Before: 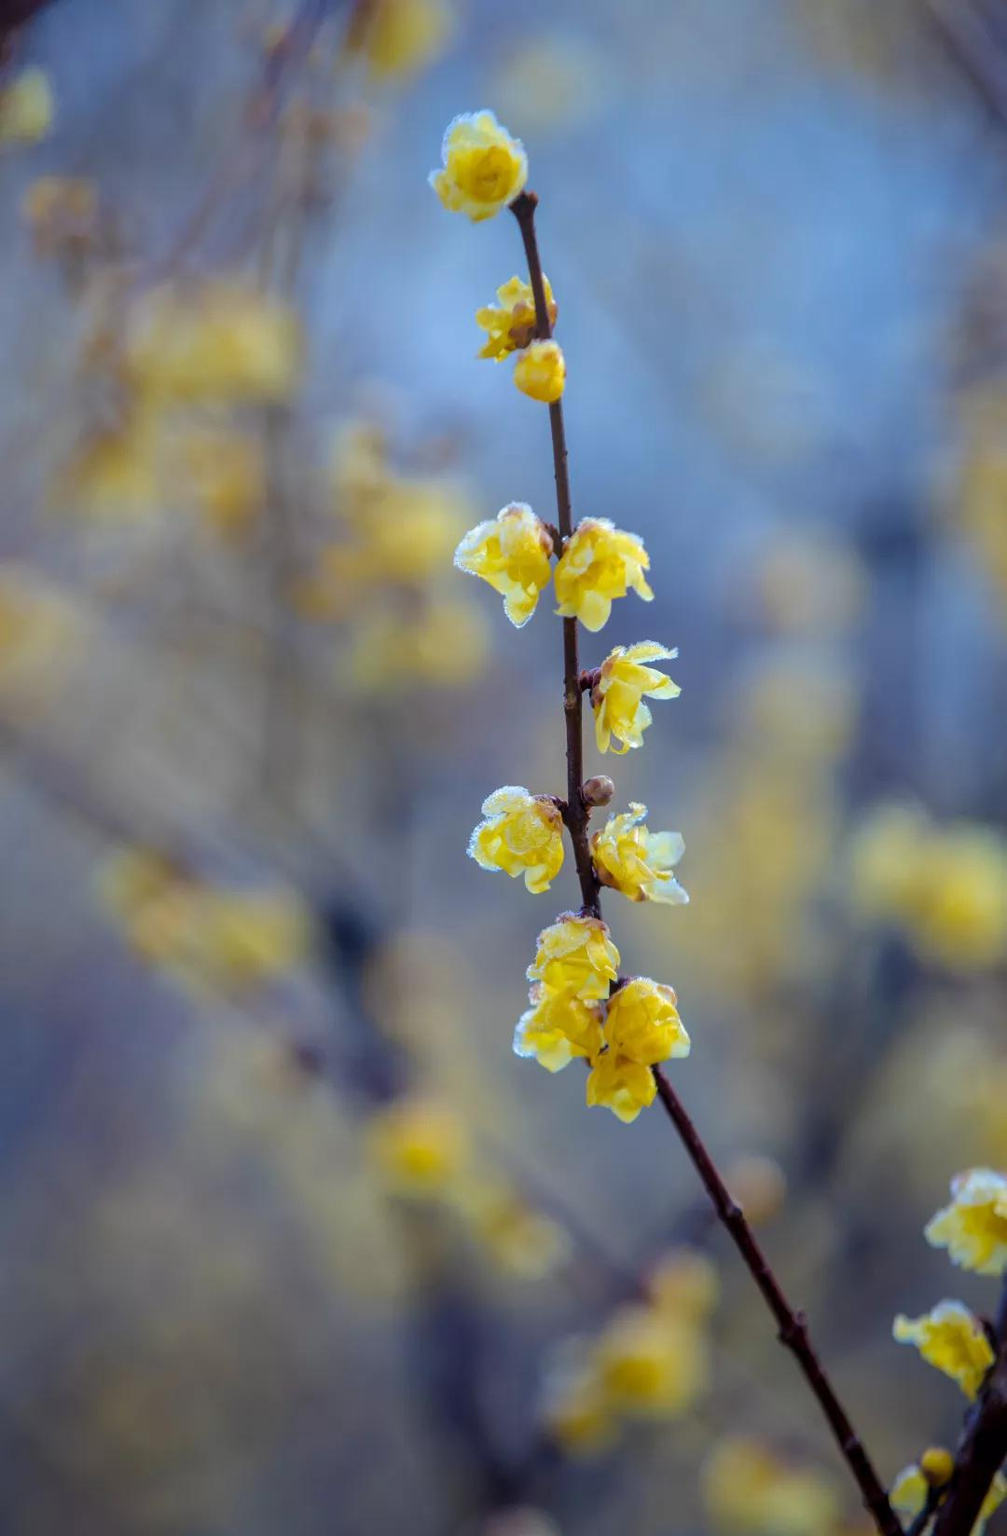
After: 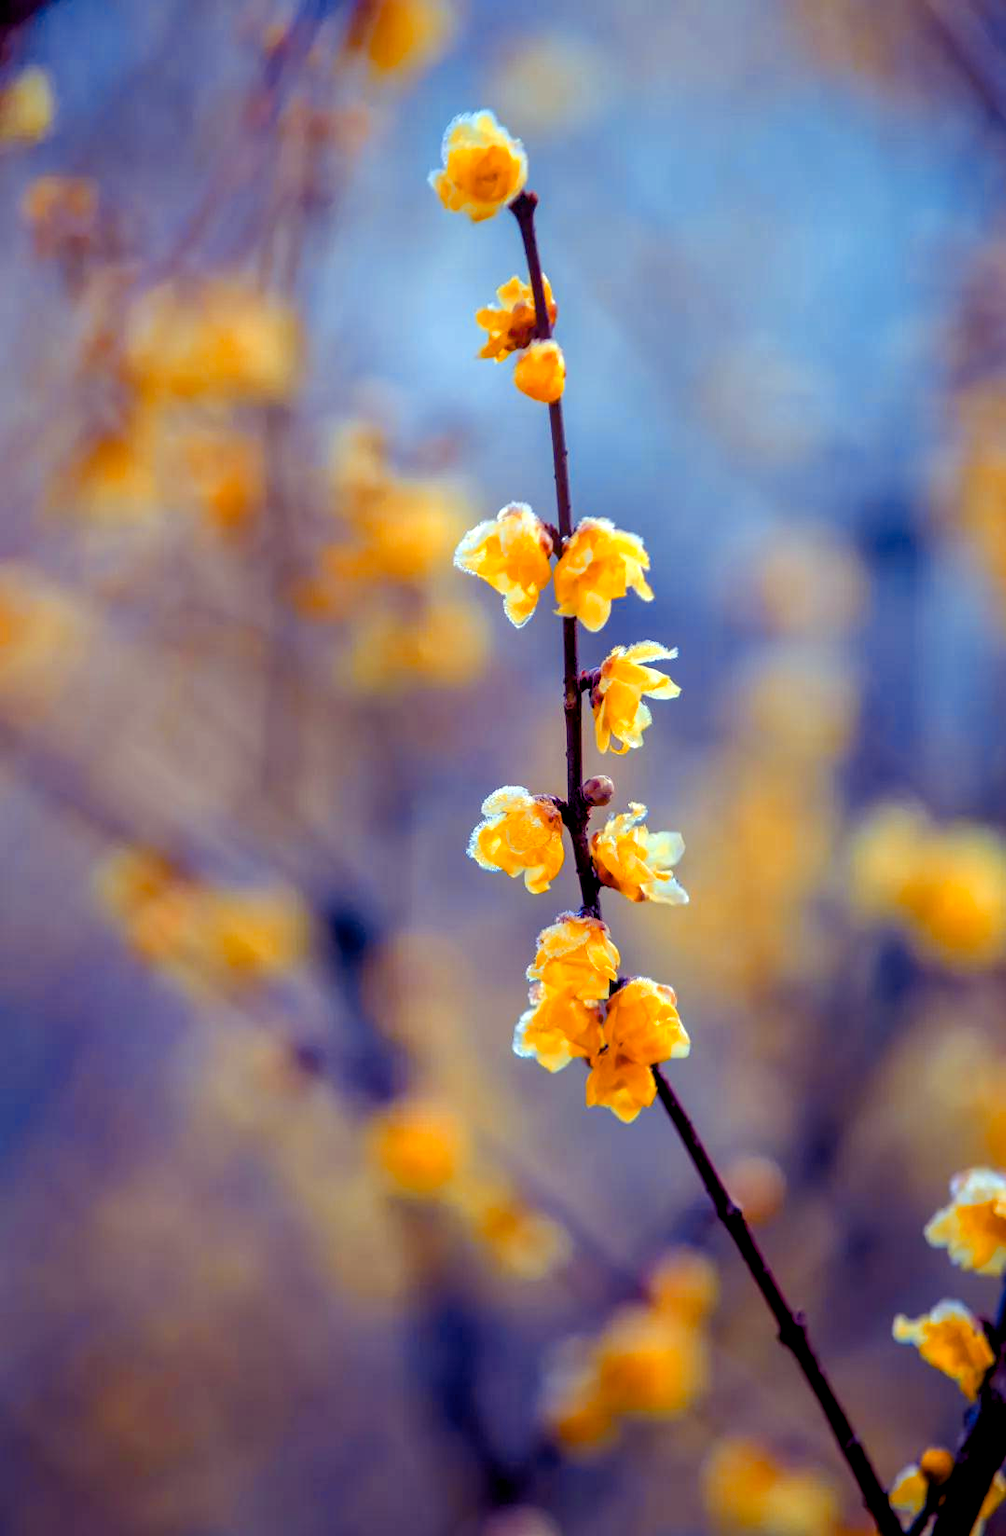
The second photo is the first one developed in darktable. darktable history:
color zones: curves: ch1 [(0.235, 0.558) (0.75, 0.5)]; ch2 [(0.25, 0.462) (0.749, 0.457)], mix 40.67%
color balance rgb: shadows lift › luminance -21.66%, shadows lift › chroma 8.98%, shadows lift › hue 283.37°, power › chroma 1.55%, power › hue 25.59°, highlights gain › luminance 6.08%, highlights gain › chroma 2.55%, highlights gain › hue 90°, global offset › luminance -0.87%, perceptual saturation grading › global saturation 27.49%, perceptual saturation grading › highlights -28.39%, perceptual saturation grading › mid-tones 15.22%, perceptual saturation grading › shadows 33.98%, perceptual brilliance grading › highlights 10%, perceptual brilliance grading › mid-tones 5%
